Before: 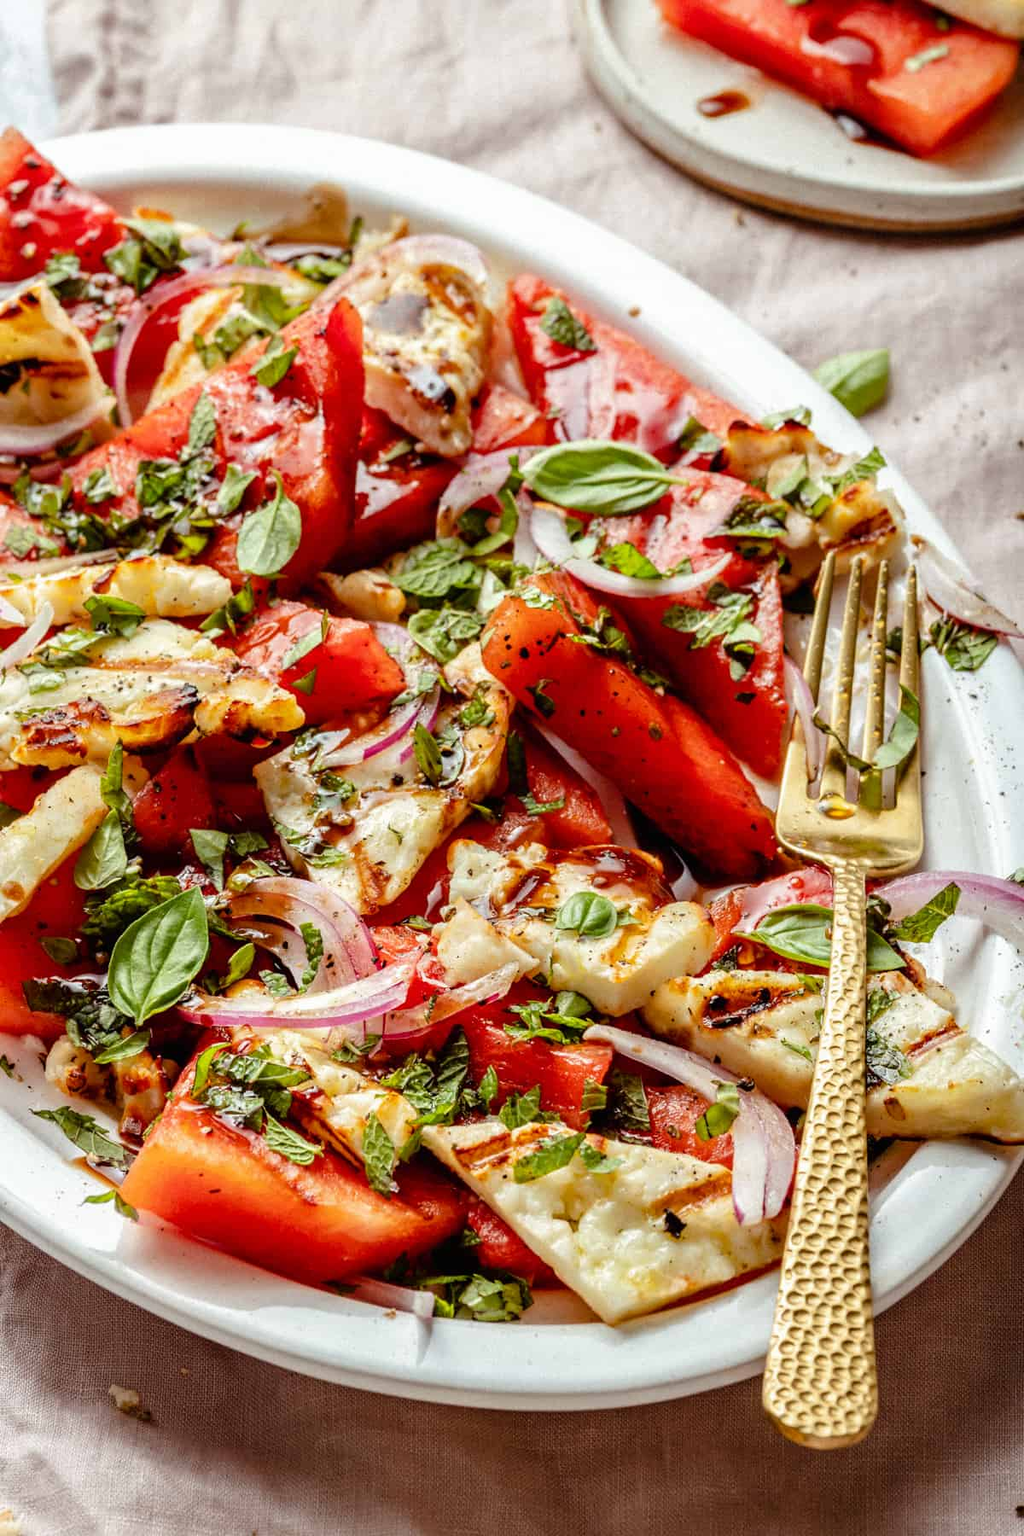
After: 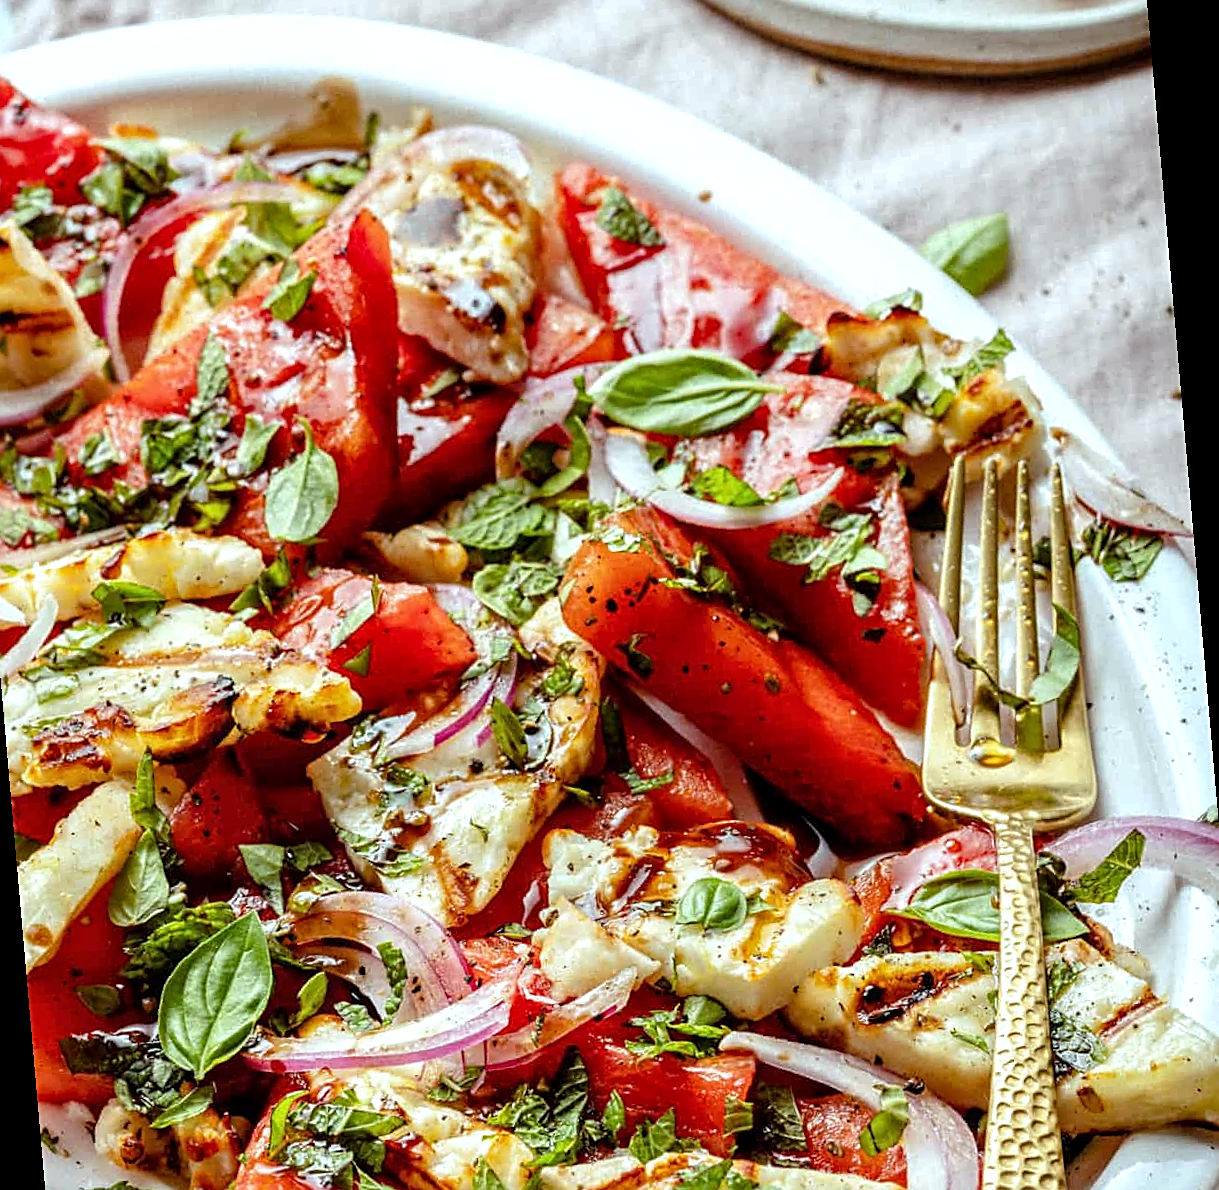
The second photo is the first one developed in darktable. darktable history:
sharpen: on, module defaults
local contrast: highlights 100%, shadows 100%, detail 120%, midtone range 0.2
exposure: black level correction 0, exposure 0.2 EV, compensate exposure bias true, compensate highlight preservation false
white balance: red 0.925, blue 1.046
crop: bottom 19.644%
rotate and perspective: rotation -5°, crop left 0.05, crop right 0.952, crop top 0.11, crop bottom 0.89
